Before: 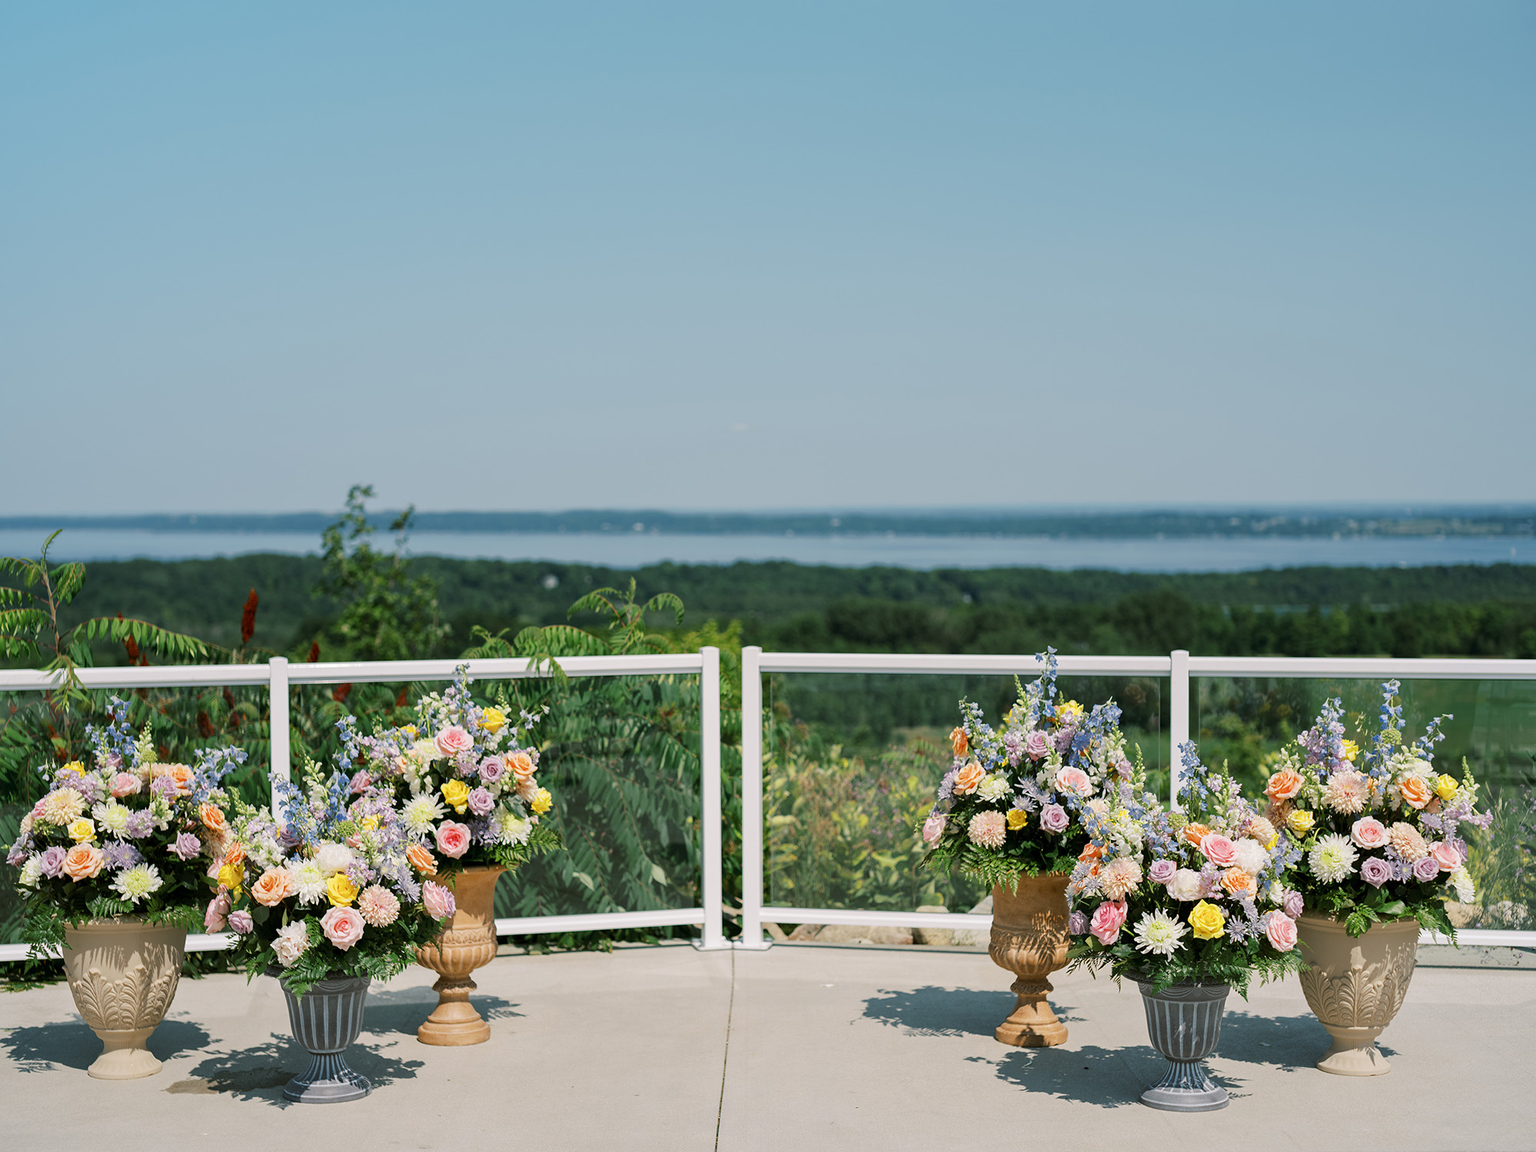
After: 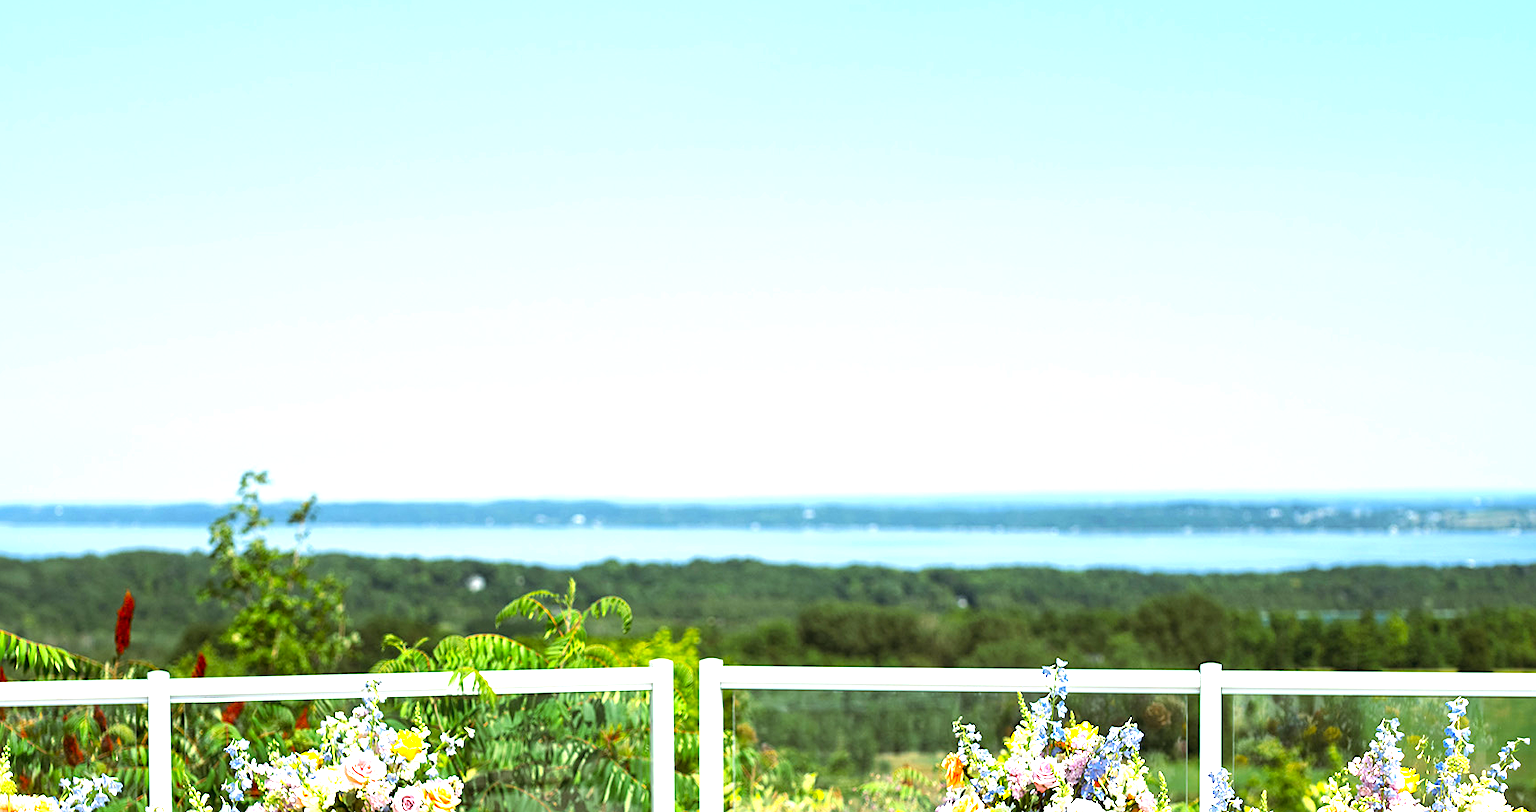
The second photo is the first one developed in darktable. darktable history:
crop and rotate: left 9.345%, top 7.22%, right 4.982%, bottom 32.331%
exposure: black level correction 0.001, exposure 1.646 EV, compensate exposure bias true, compensate highlight preservation false
sharpen: amount 0.2
color balance: output saturation 120%
rgb levels: mode RGB, independent channels, levels [[0, 0.5, 1], [0, 0.521, 1], [0, 0.536, 1]]
